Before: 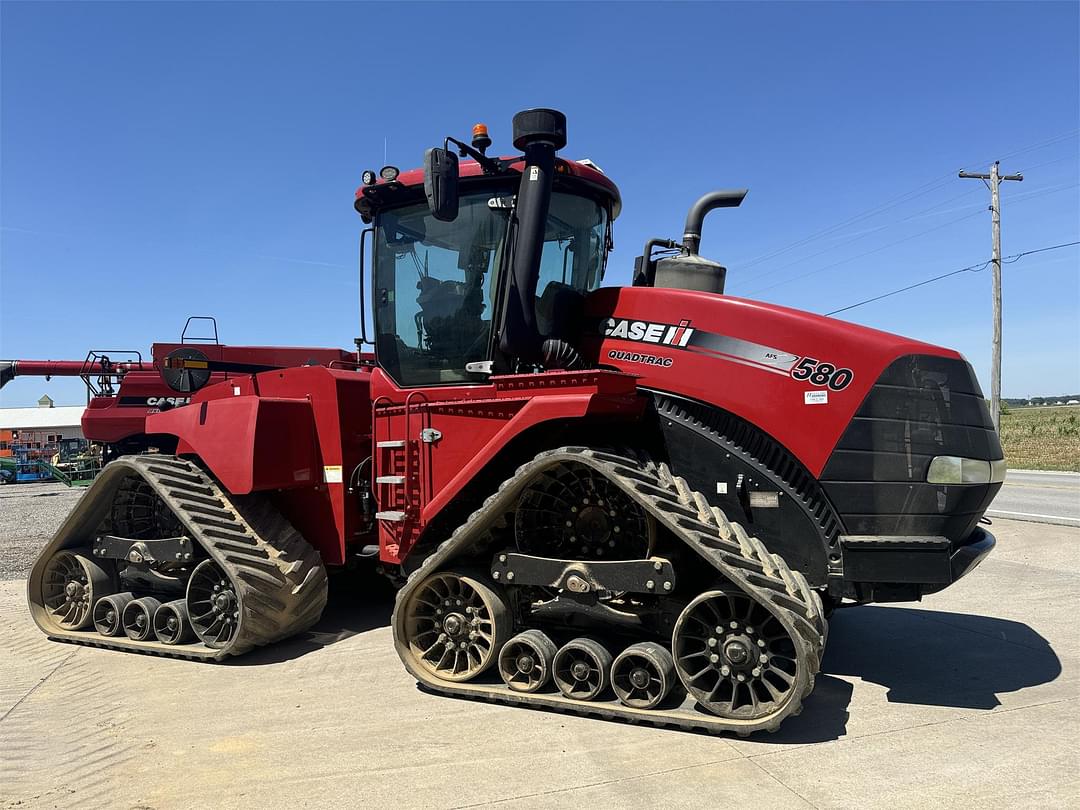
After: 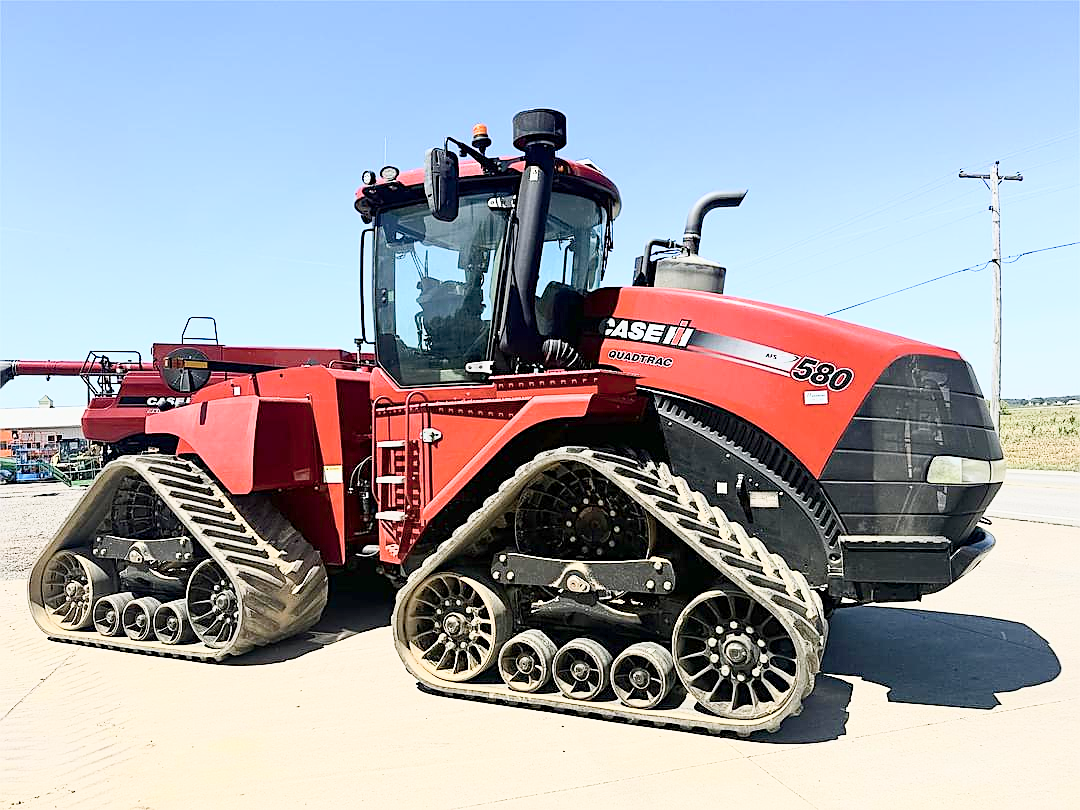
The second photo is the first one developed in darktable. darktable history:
sharpen: on, module defaults
color balance rgb: shadows lift › chroma 1%, shadows lift › hue 113°, highlights gain › chroma 0.2%, highlights gain › hue 333°, perceptual saturation grading › global saturation 20%, perceptual saturation grading › highlights -50%, perceptual saturation grading › shadows 25%, contrast -20%
tone curve: curves: ch0 [(0, 0) (0.003, 0.003) (0.011, 0.011) (0.025, 0.026) (0.044, 0.045) (0.069, 0.087) (0.1, 0.141) (0.136, 0.202) (0.177, 0.271) (0.224, 0.357) (0.277, 0.461) (0.335, 0.583) (0.399, 0.685) (0.468, 0.782) (0.543, 0.867) (0.623, 0.927) (0.709, 0.96) (0.801, 0.975) (0.898, 0.987) (1, 1)], color space Lab, independent channels, preserve colors none
